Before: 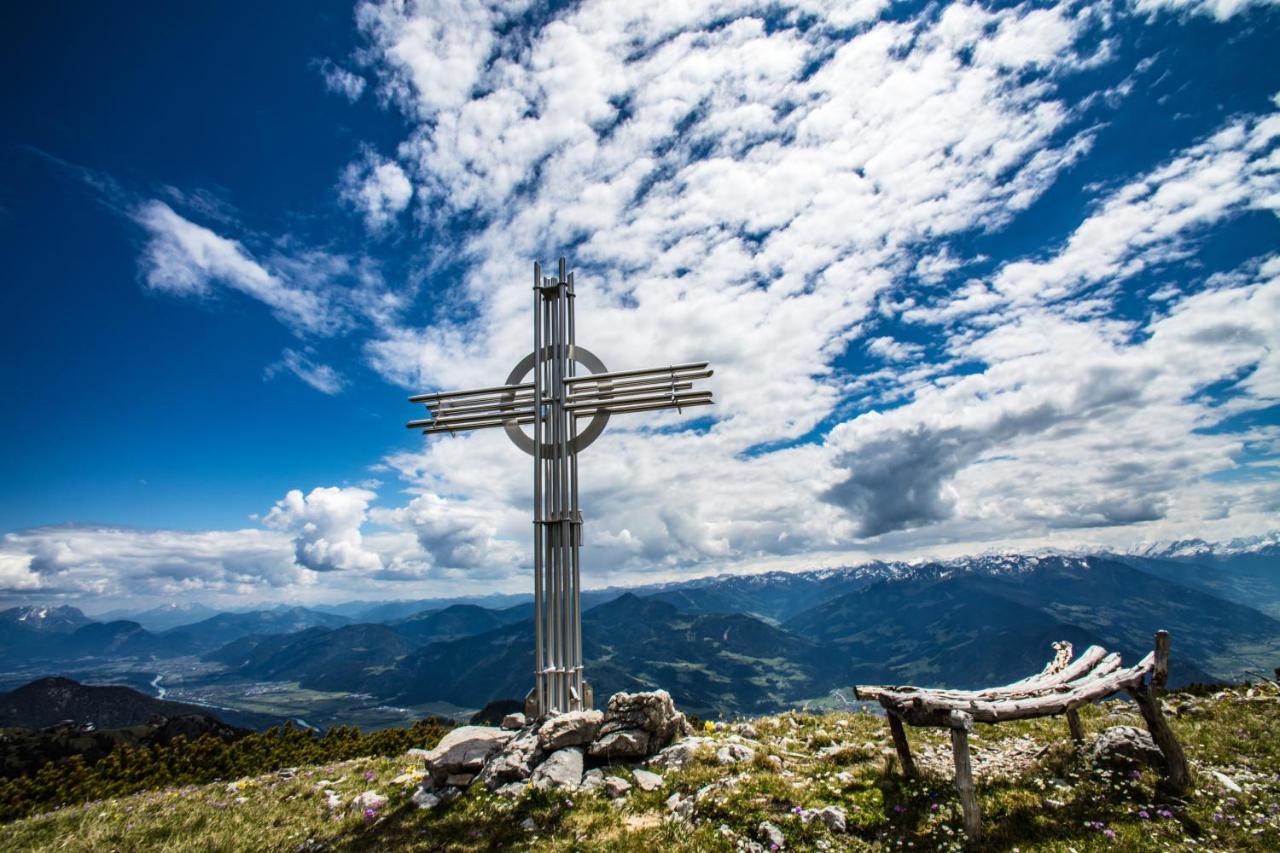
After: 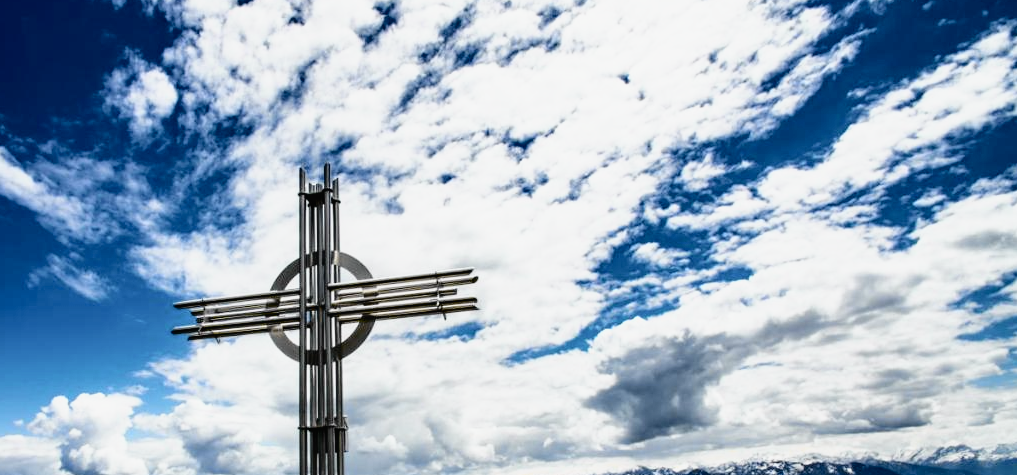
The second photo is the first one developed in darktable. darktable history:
crop: left 18.38%, top 11.092%, right 2.134%, bottom 33.217%
exposure: exposure -0.177 EV, compensate highlight preservation false
filmic rgb: black relative exposure -8.7 EV, white relative exposure 2.7 EV, threshold 3 EV, target black luminance 0%, hardness 6.25, latitude 75%, contrast 1.325, highlights saturation mix -5%, preserve chrominance no, color science v5 (2021), iterations of high-quality reconstruction 0, enable highlight reconstruction true
tone curve: curves: ch0 [(0, 0.013) (0.129, 0.1) (0.327, 0.382) (0.489, 0.573) (0.66, 0.748) (0.858, 0.926) (1, 0.977)]; ch1 [(0, 0) (0.353, 0.344) (0.45, 0.46) (0.498, 0.498) (0.521, 0.512) (0.563, 0.559) (0.592, 0.585) (0.647, 0.68) (1, 1)]; ch2 [(0, 0) (0.333, 0.346) (0.375, 0.375) (0.427, 0.44) (0.476, 0.492) (0.511, 0.508) (0.528, 0.533) (0.579, 0.61) (0.612, 0.644) (0.66, 0.715) (1, 1)], color space Lab, independent channels, preserve colors none
contrast brightness saturation: saturation -0.05
